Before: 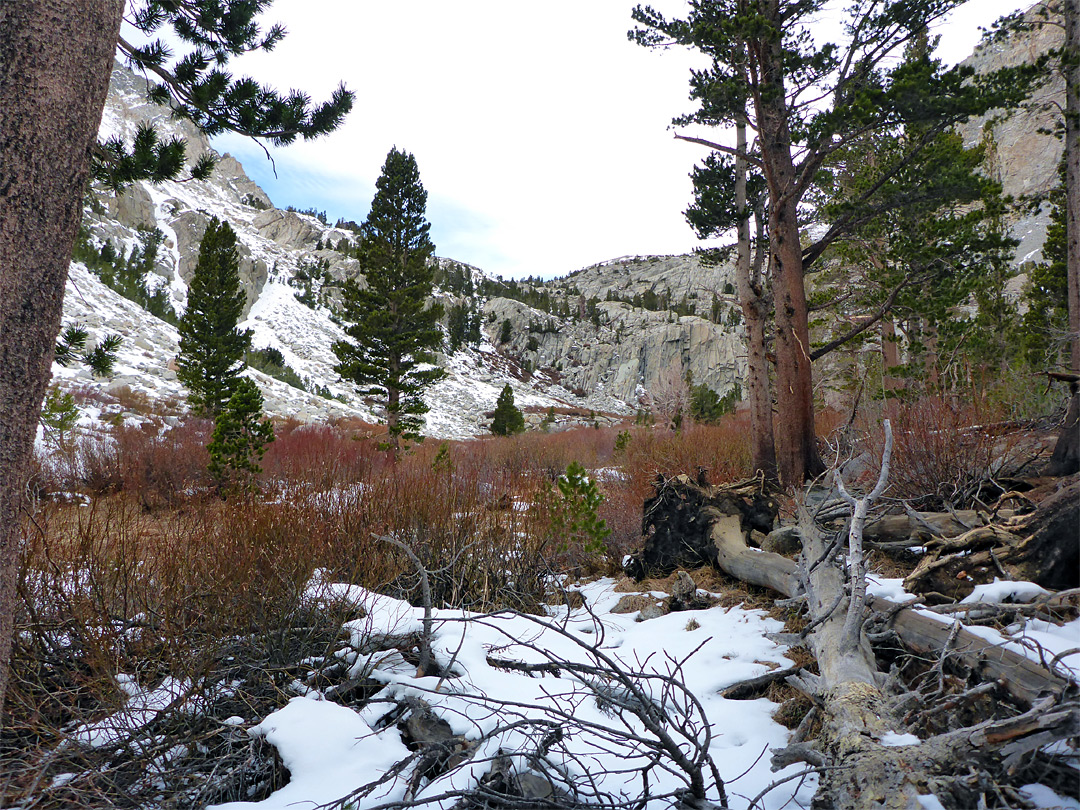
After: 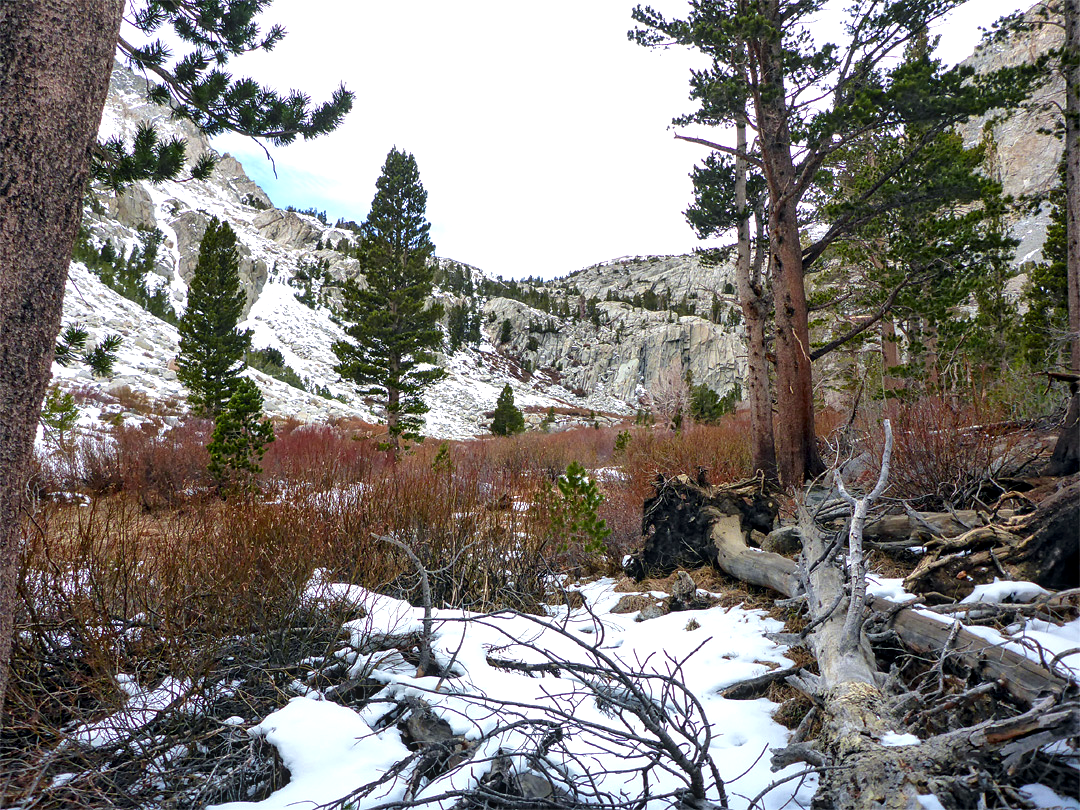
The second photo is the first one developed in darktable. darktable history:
contrast brightness saturation: brightness -0.09
exposure: black level correction 0.001, exposure 0.5 EV, compensate exposure bias true, compensate highlight preservation false
local contrast: on, module defaults
